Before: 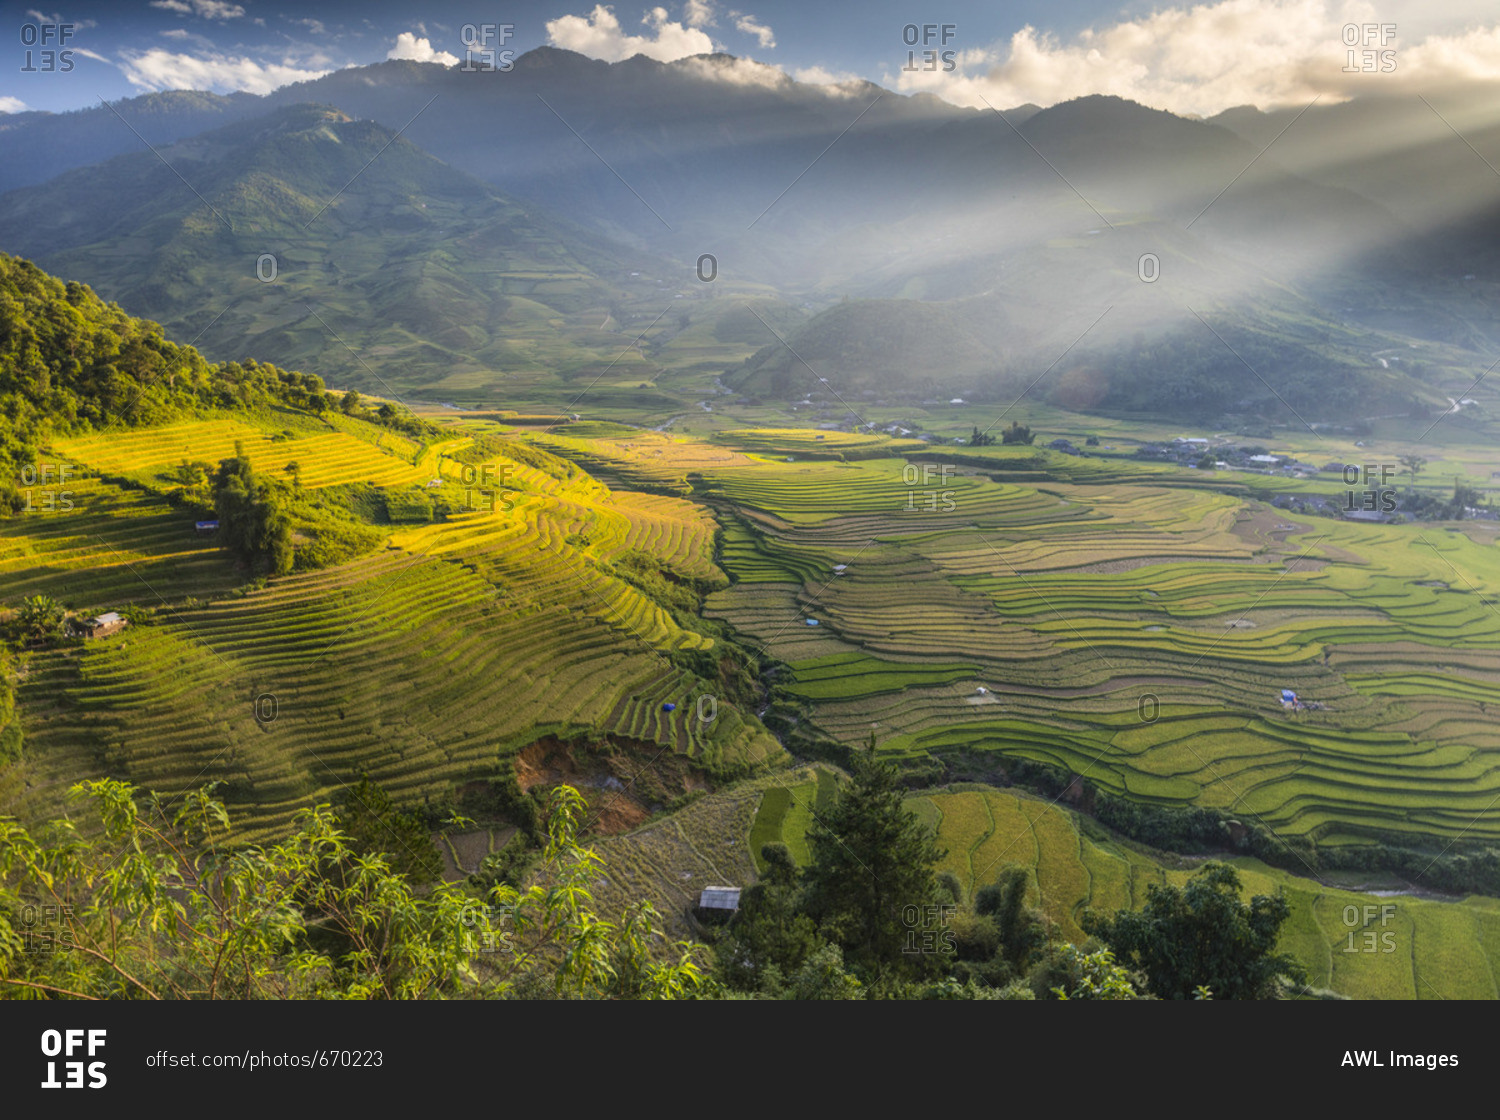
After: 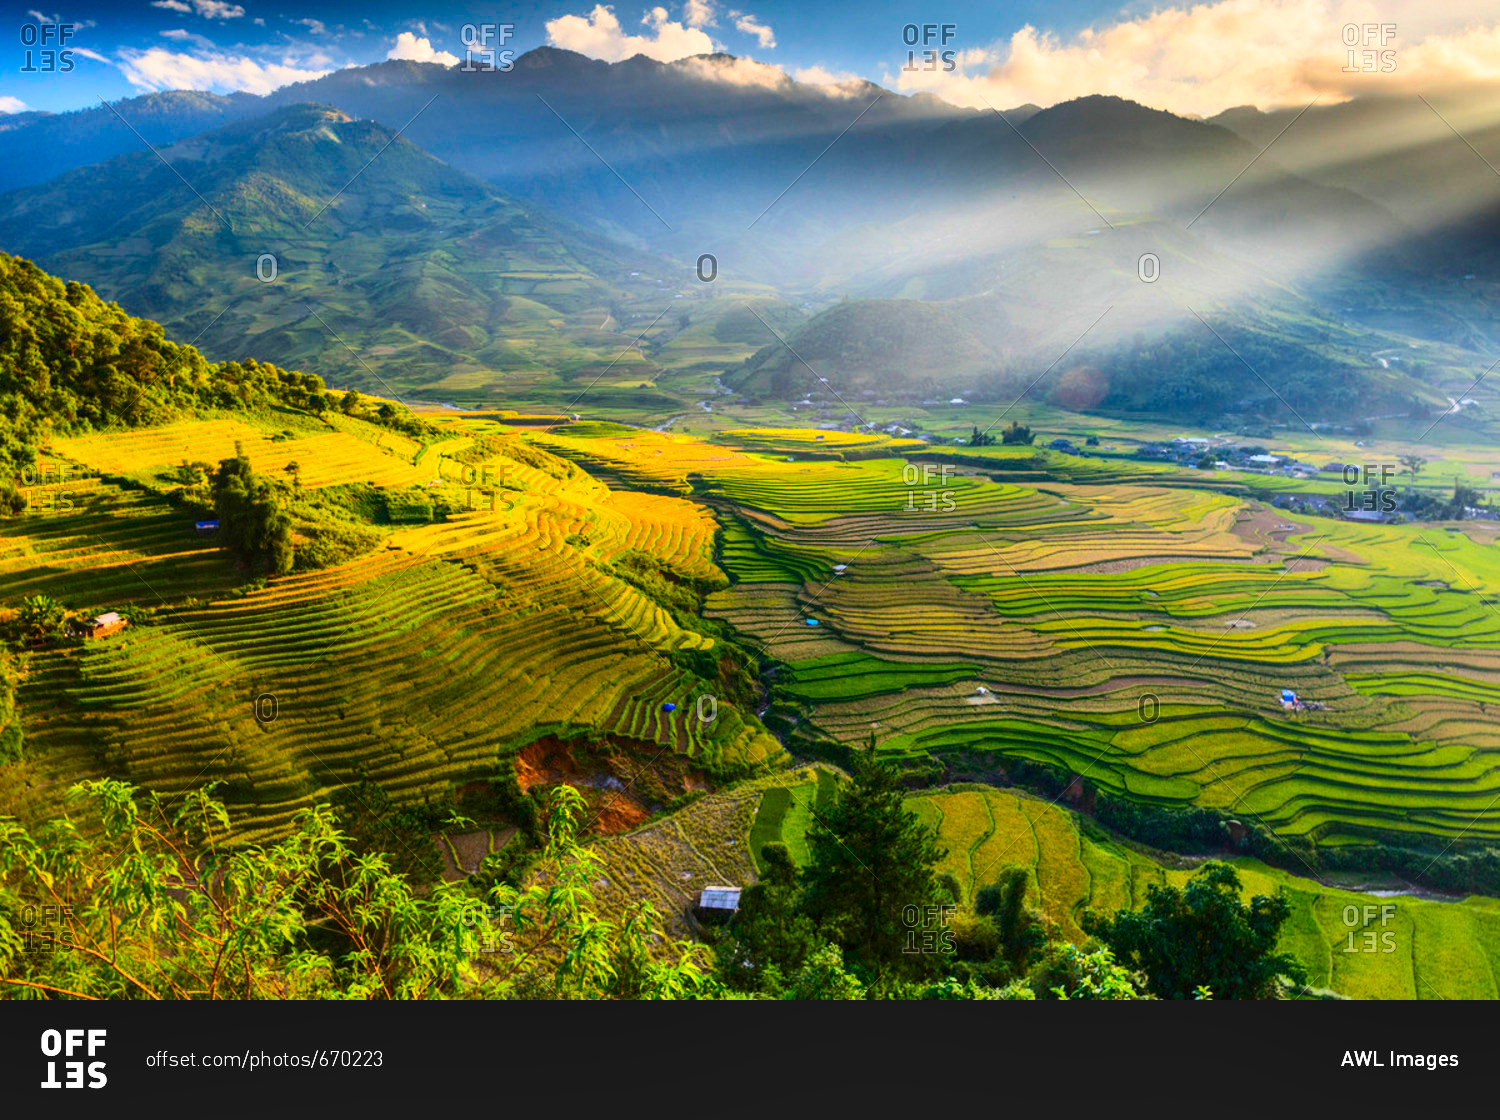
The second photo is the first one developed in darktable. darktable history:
shadows and highlights: highlights color adjustment 31.92%, soften with gaussian
local contrast: mode bilateral grid, contrast 99, coarseness 100, detail 107%, midtone range 0.2
contrast brightness saturation: contrast 0.264, brightness 0.025, saturation 0.879
